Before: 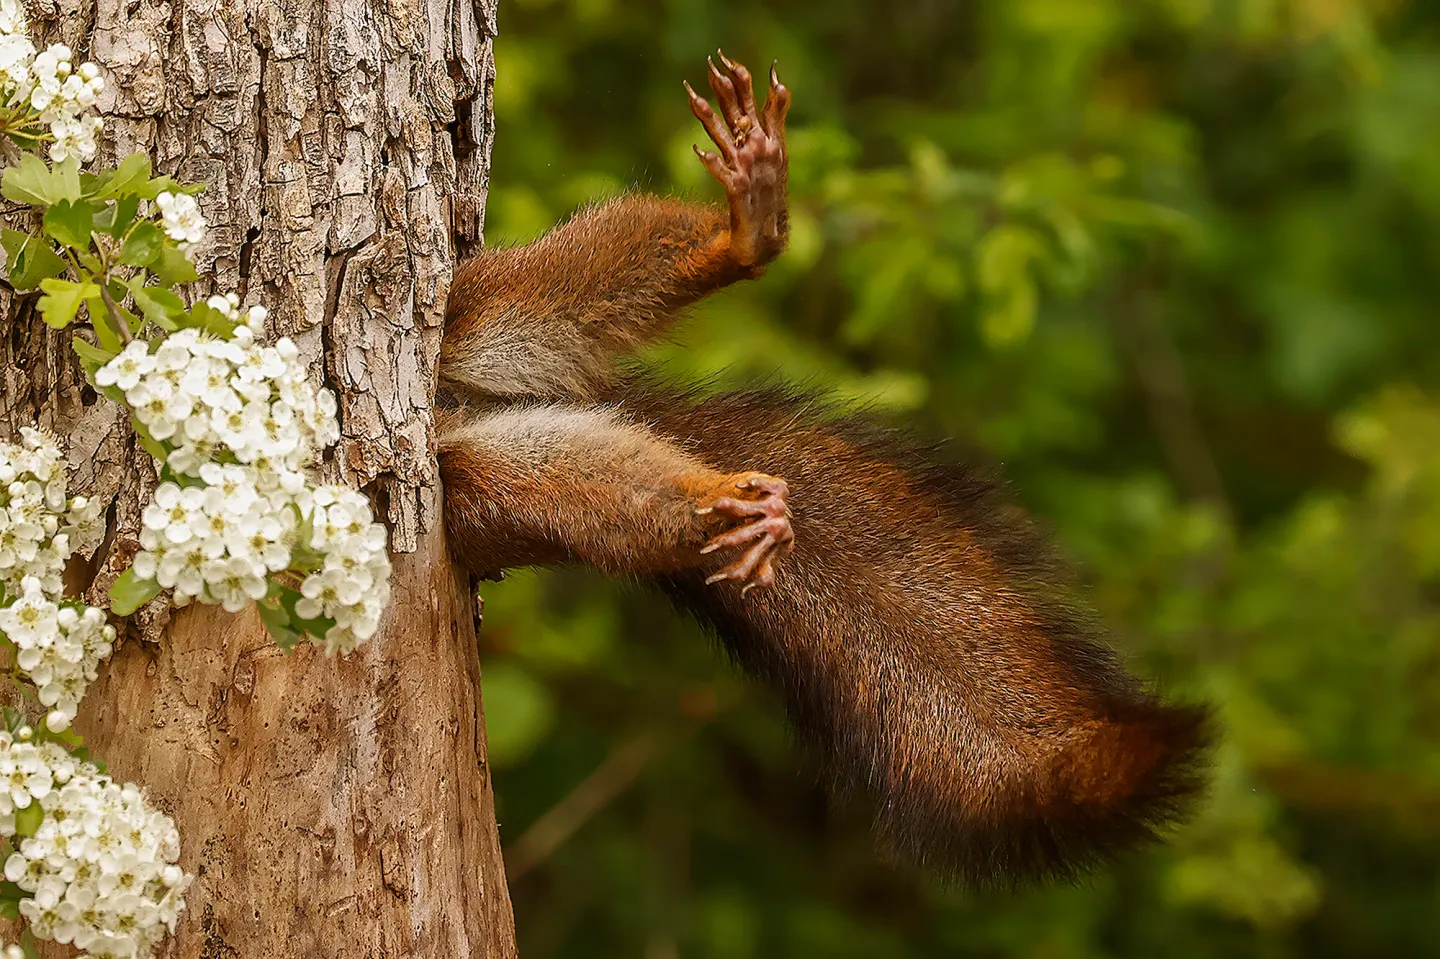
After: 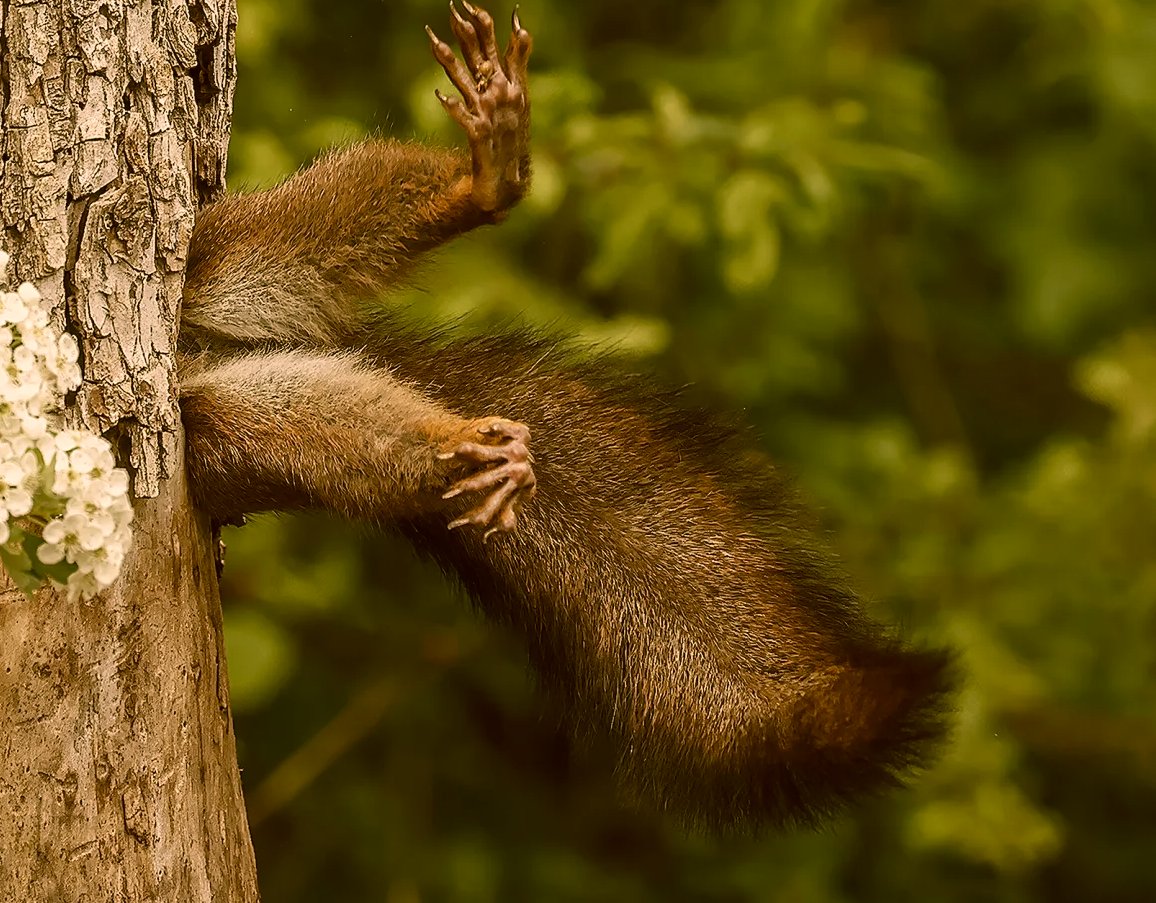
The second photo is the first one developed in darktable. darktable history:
contrast brightness saturation: contrast 0.1, saturation -0.36
crop and rotate: left 17.959%, top 5.771%, right 1.742%
color correction: highlights a* 8.98, highlights b* 15.09, shadows a* -0.49, shadows b* 26.52
